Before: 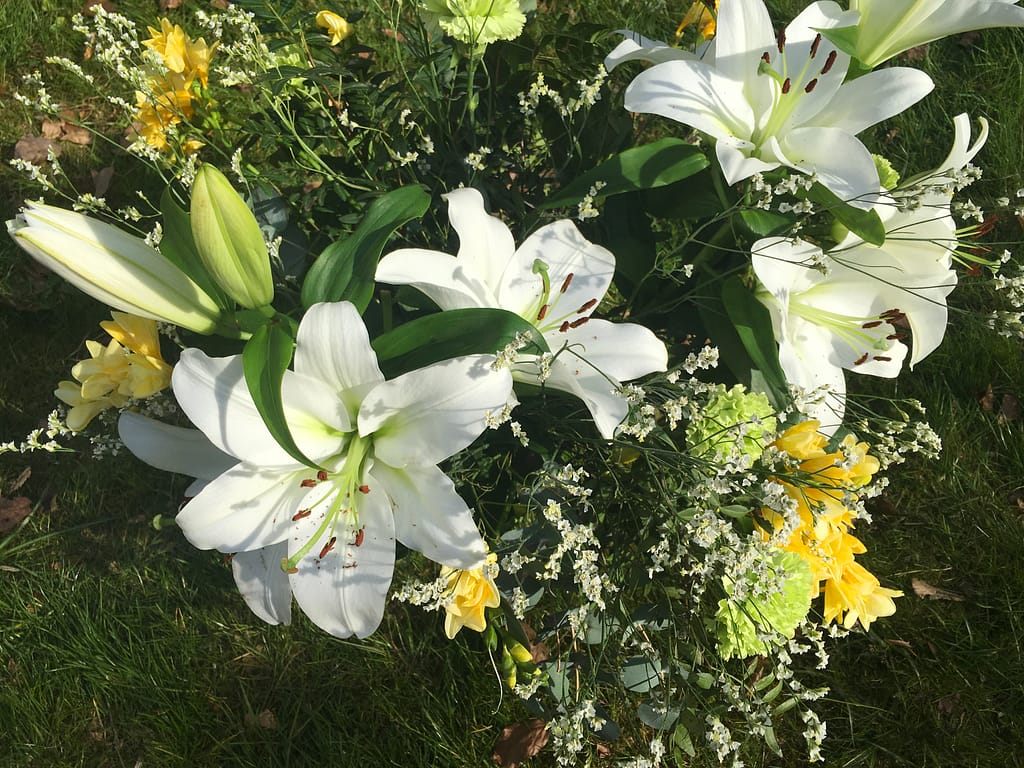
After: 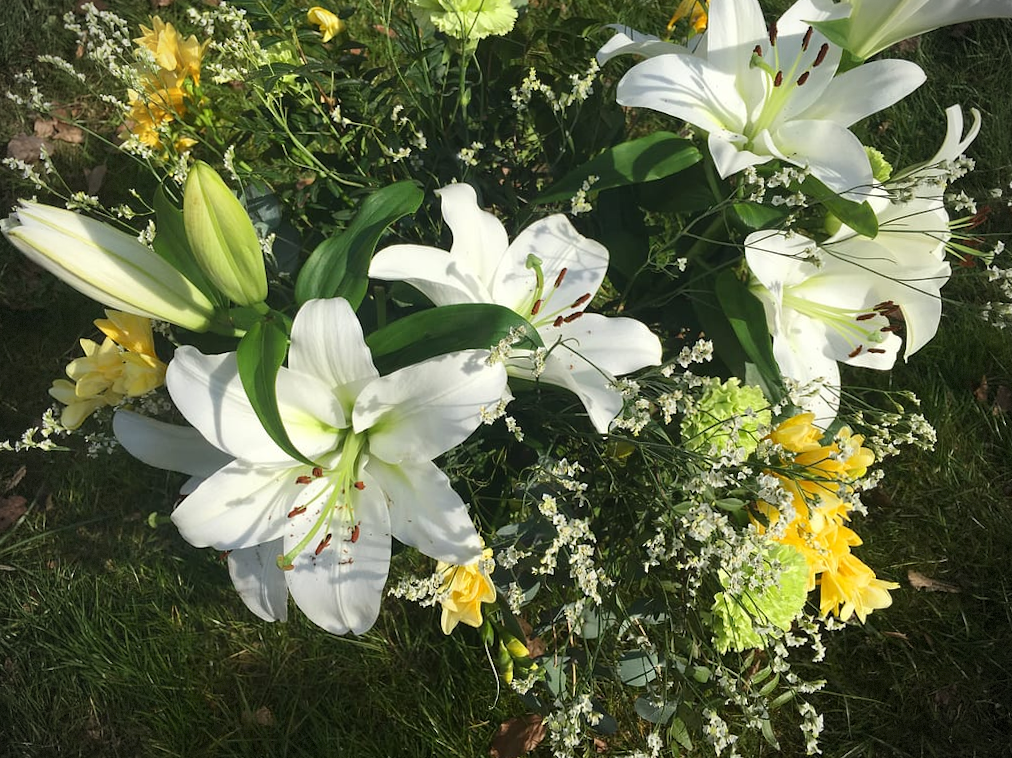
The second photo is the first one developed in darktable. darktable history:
vignetting: dithering 8-bit output, unbound false
rotate and perspective: rotation -0.45°, automatic cropping original format, crop left 0.008, crop right 0.992, crop top 0.012, crop bottom 0.988
